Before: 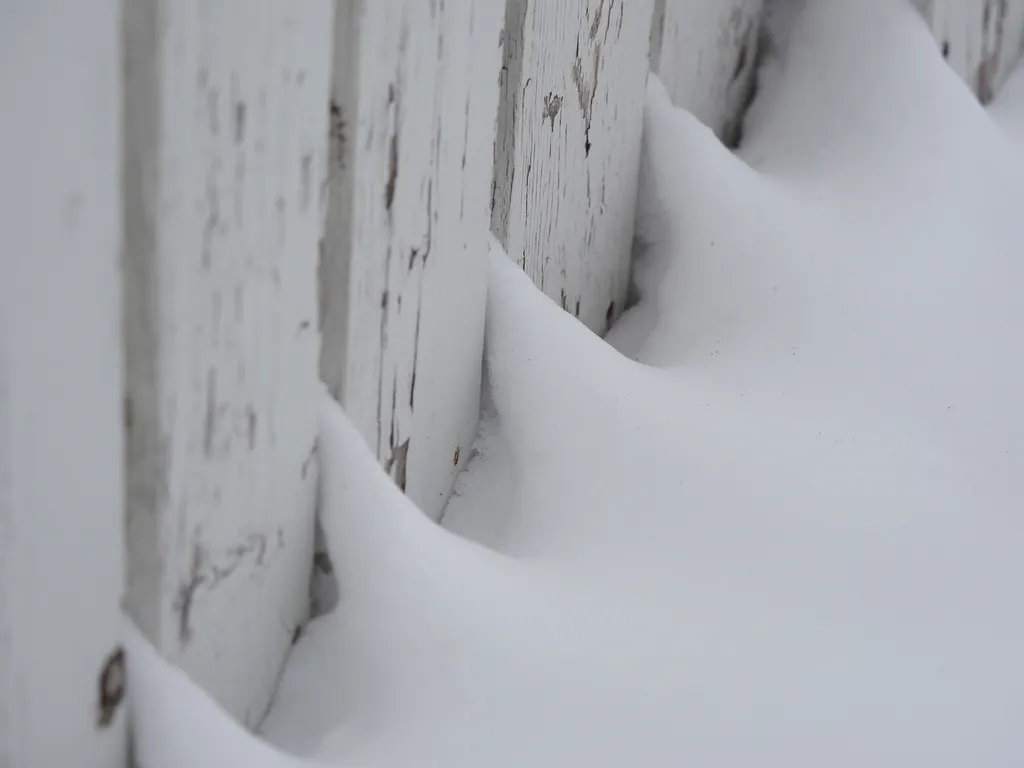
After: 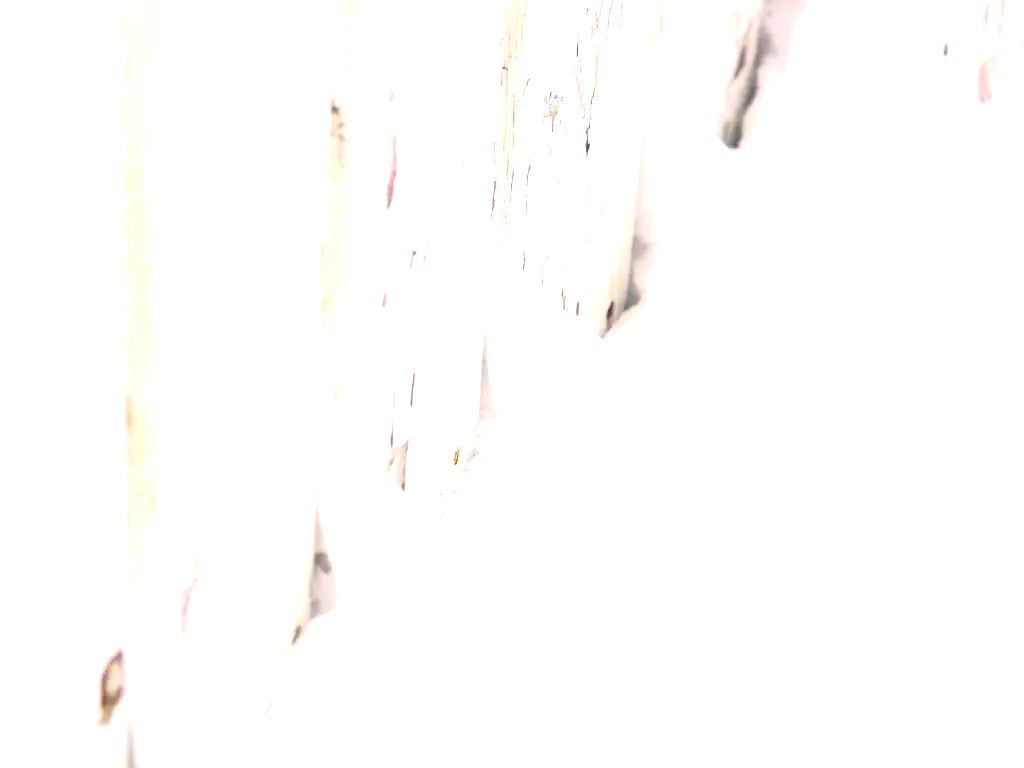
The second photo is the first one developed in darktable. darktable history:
tone equalizer: -8 EV -0.755 EV, -7 EV -0.682 EV, -6 EV -0.562 EV, -5 EV -0.414 EV, -3 EV 0.38 EV, -2 EV 0.6 EV, -1 EV 0.694 EV, +0 EV 0.764 EV, mask exposure compensation -0.505 EV
color balance rgb: highlights gain › chroma 2.03%, highlights gain › hue 73.74°, linear chroma grading › global chroma 15.556%, perceptual saturation grading › global saturation 20%, perceptual saturation grading › highlights -25.809%, perceptual saturation grading › shadows 49.789%, perceptual brilliance grading › global brilliance 17.497%, contrast -9.705%
tone curve: curves: ch0 [(0, 0.008) (0.107, 0.083) (0.283, 0.287) (0.461, 0.498) (0.64, 0.691) (0.822, 0.869) (0.998, 0.978)]; ch1 [(0, 0) (0.323, 0.339) (0.438, 0.422) (0.473, 0.487) (0.502, 0.502) (0.527, 0.53) (0.561, 0.583) (0.608, 0.629) (0.669, 0.704) (0.859, 0.899) (1, 1)]; ch2 [(0, 0) (0.33, 0.347) (0.421, 0.456) (0.473, 0.498) (0.502, 0.504) (0.522, 0.524) (0.549, 0.567) (0.585, 0.627) (0.676, 0.724) (1, 1)], color space Lab, independent channels, preserve colors none
exposure: black level correction 0, exposure 1.366 EV, compensate highlight preservation false
color correction: highlights a* 3.5, highlights b* 1.91, saturation 1.16
